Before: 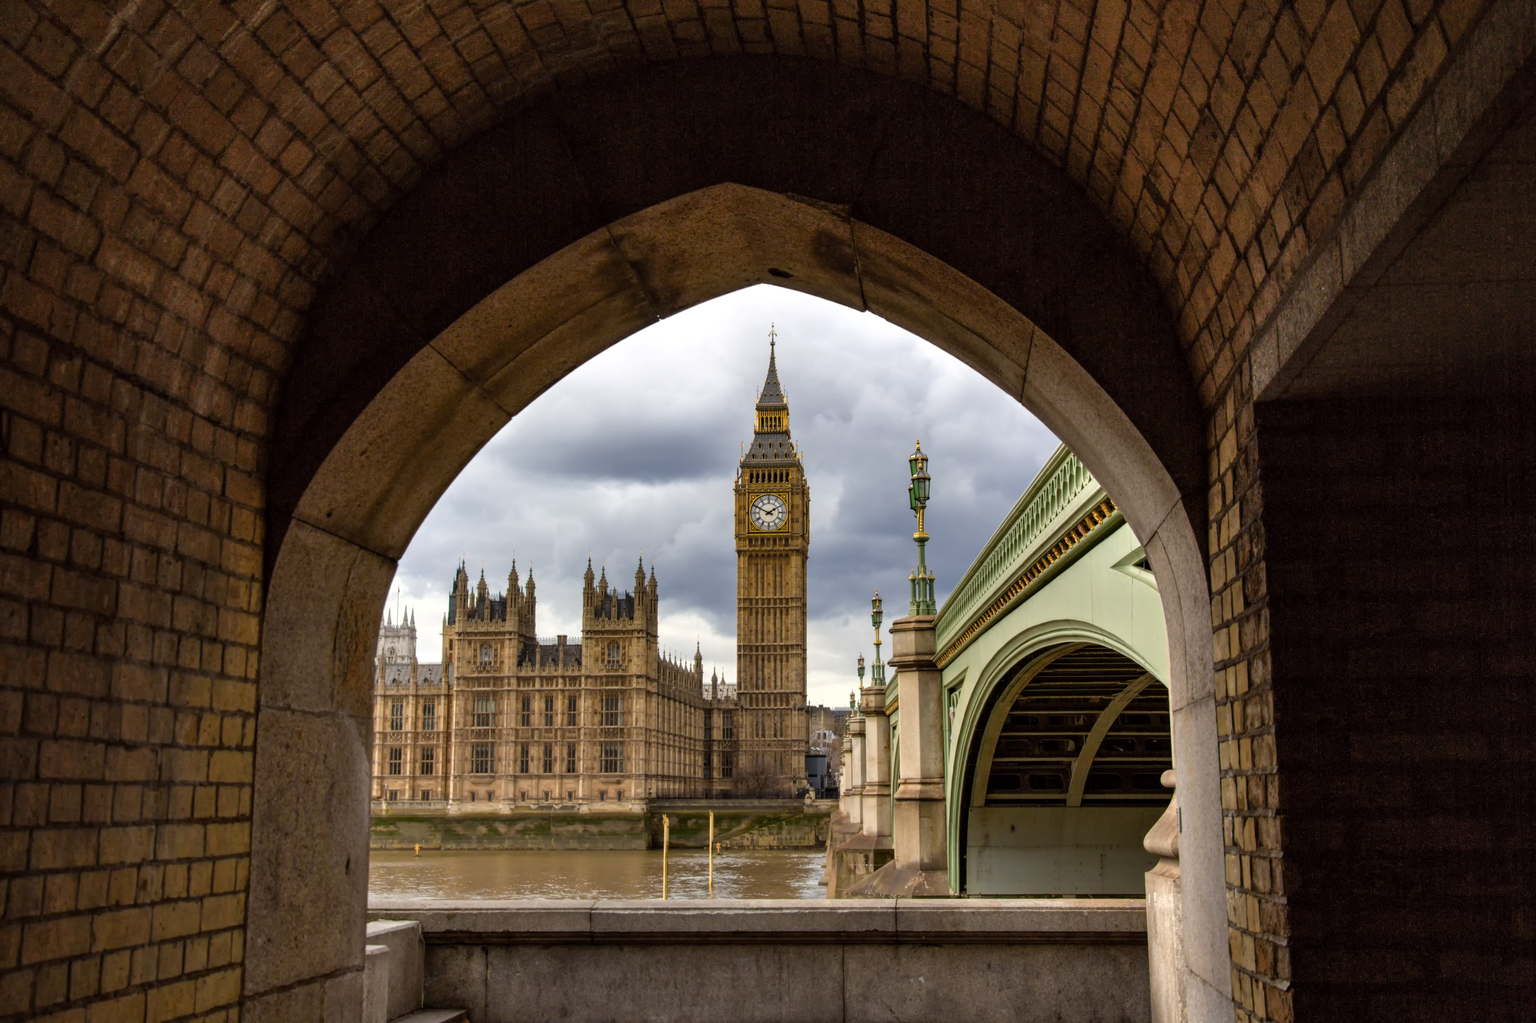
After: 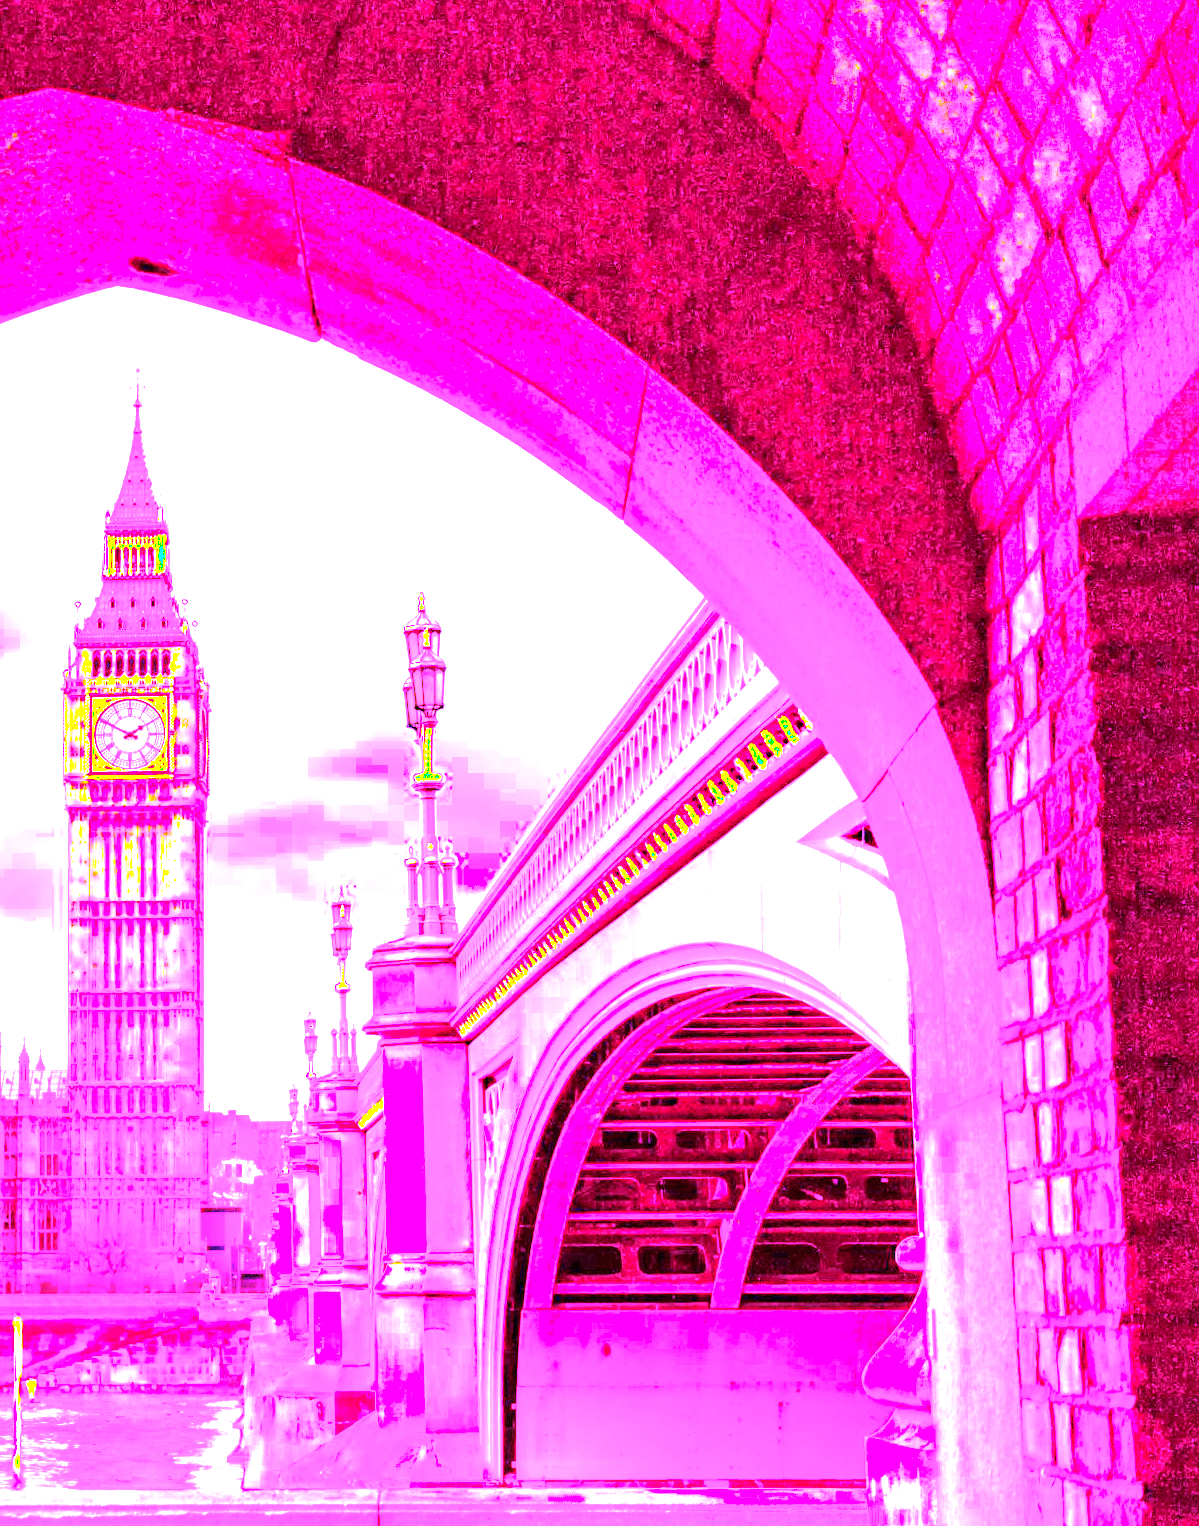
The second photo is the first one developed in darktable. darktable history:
white balance: red 8, blue 8
crop: left 45.721%, top 13.393%, right 14.118%, bottom 10.01%
color zones: curves: ch2 [(0, 0.488) (0.143, 0.417) (0.286, 0.212) (0.429, 0.179) (0.571, 0.154) (0.714, 0.415) (0.857, 0.495) (1, 0.488)]
exposure: black level correction 0, exposure 1 EV, compensate exposure bias true, compensate highlight preservation false
